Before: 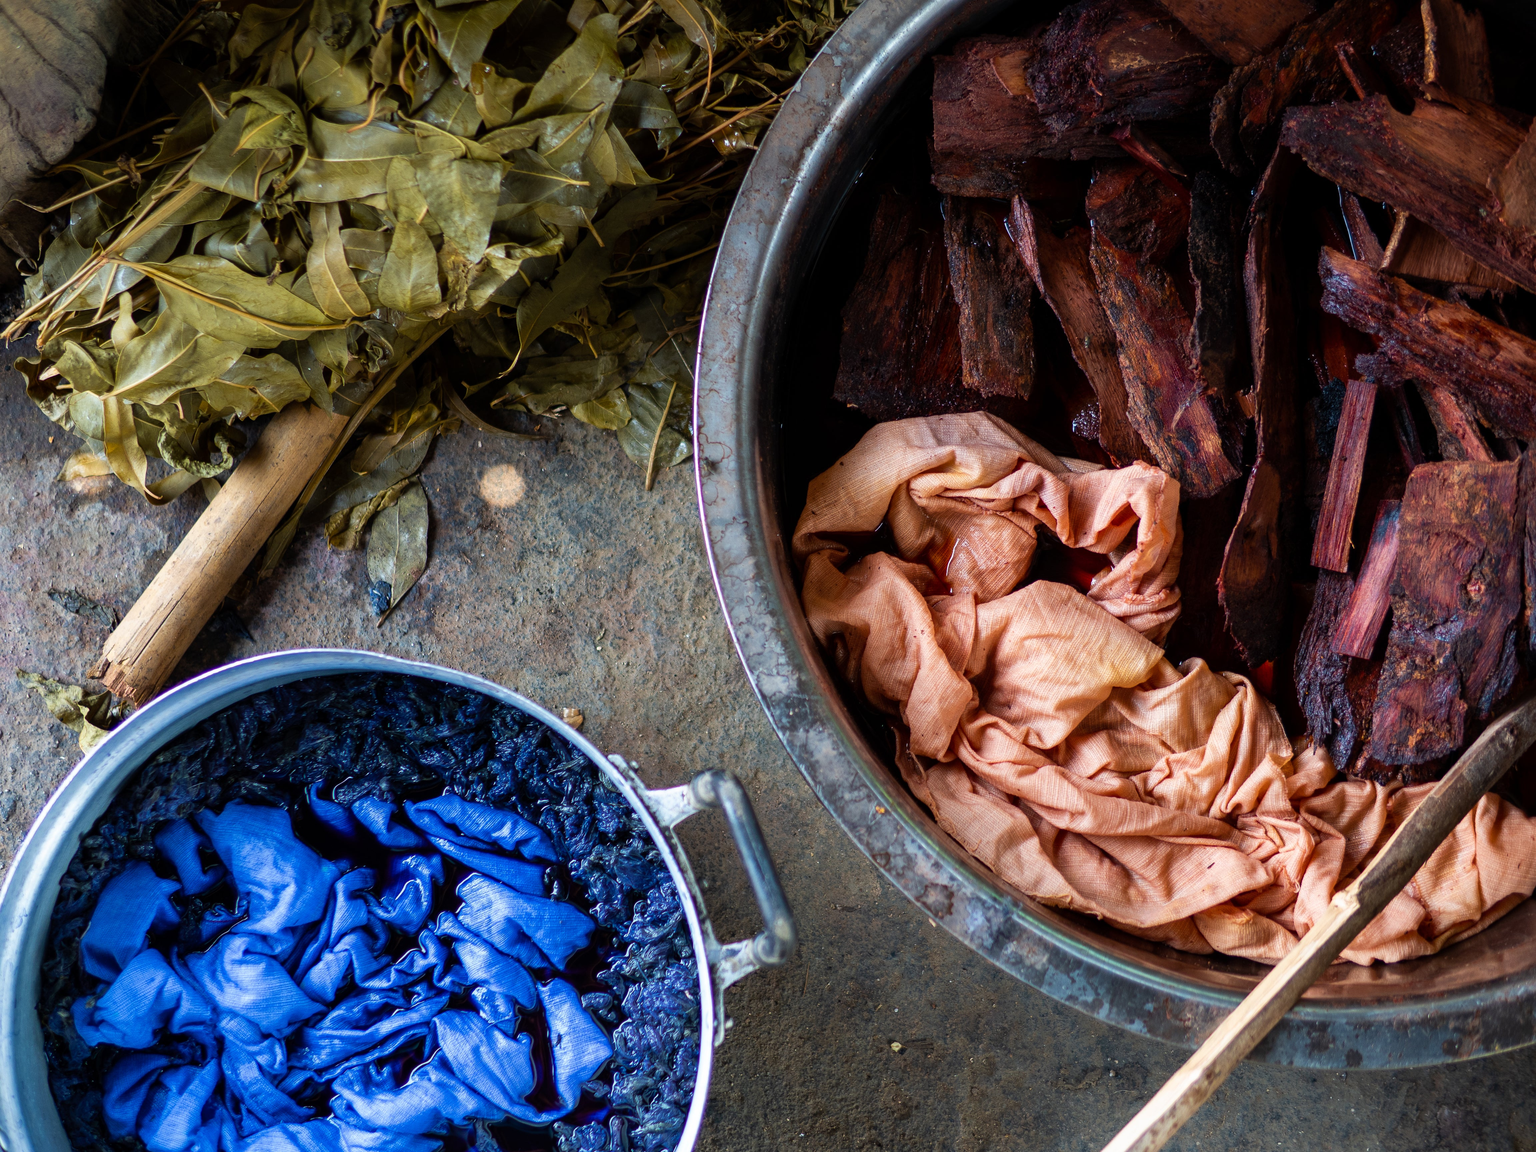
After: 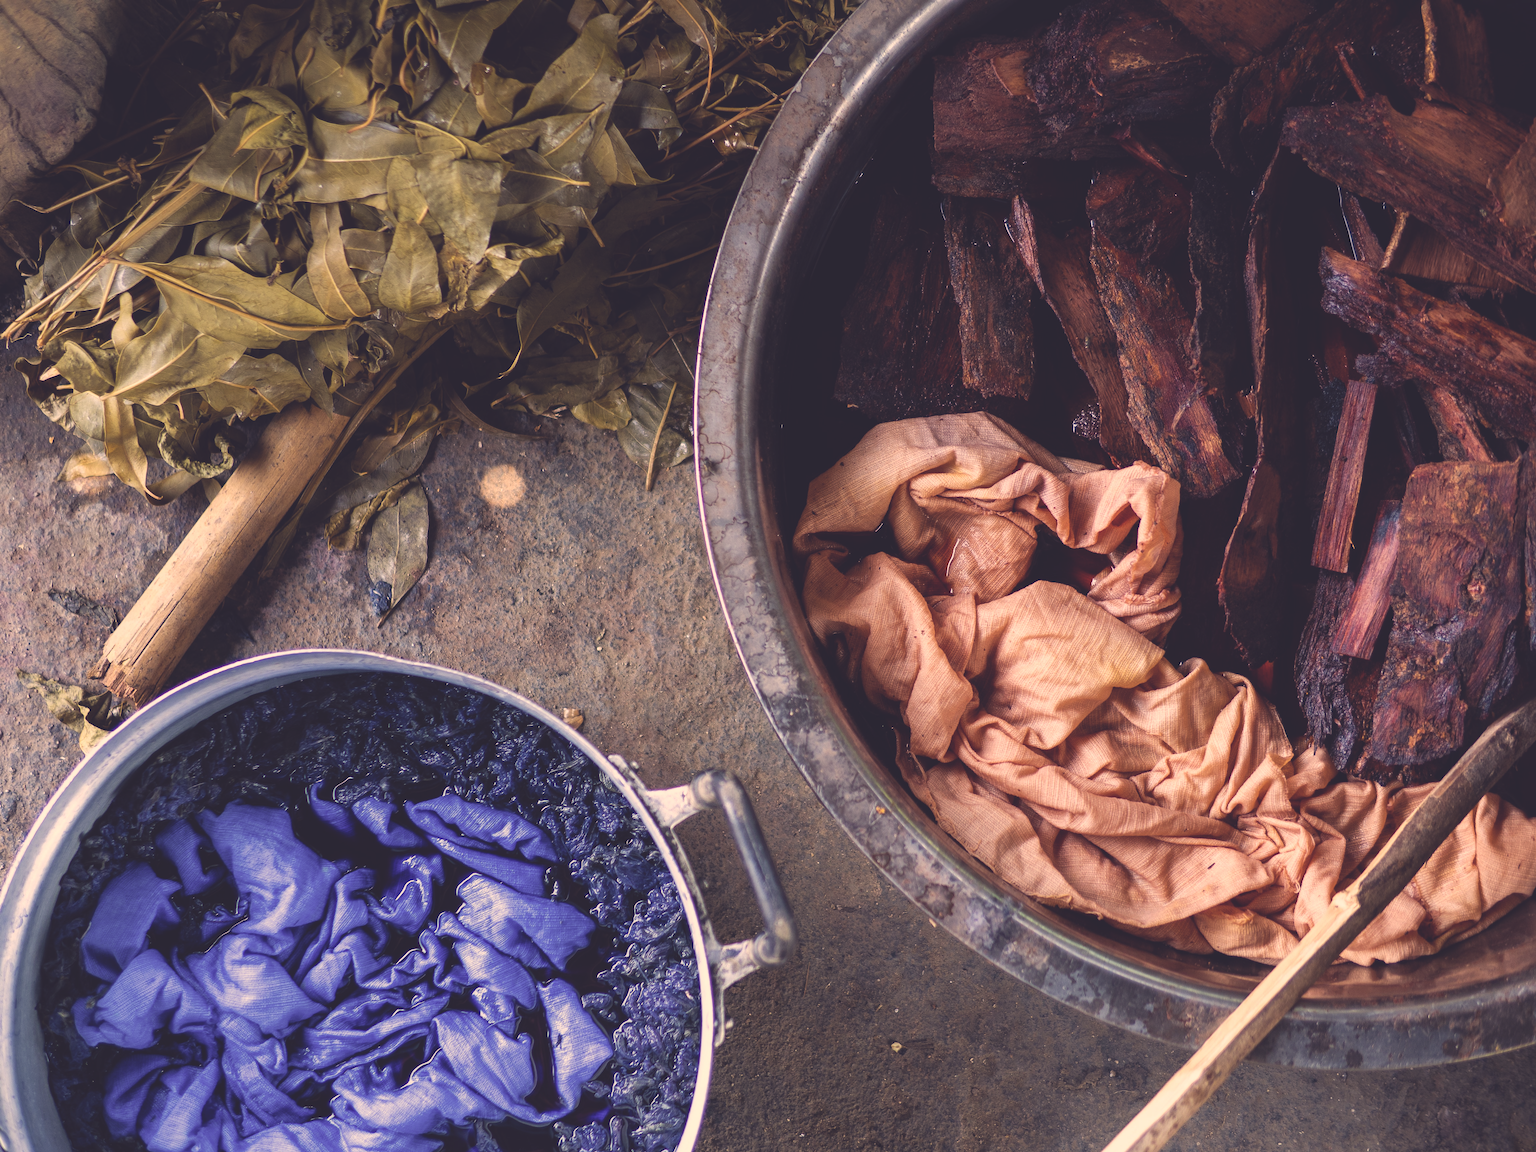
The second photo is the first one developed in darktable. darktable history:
color correction: highlights a* 19.59, highlights b* 27.49, shadows a* 3.46, shadows b* -17.28, saturation 0.73
exposure: black level correction -0.023, exposure -0.039 EV, compensate highlight preservation false
